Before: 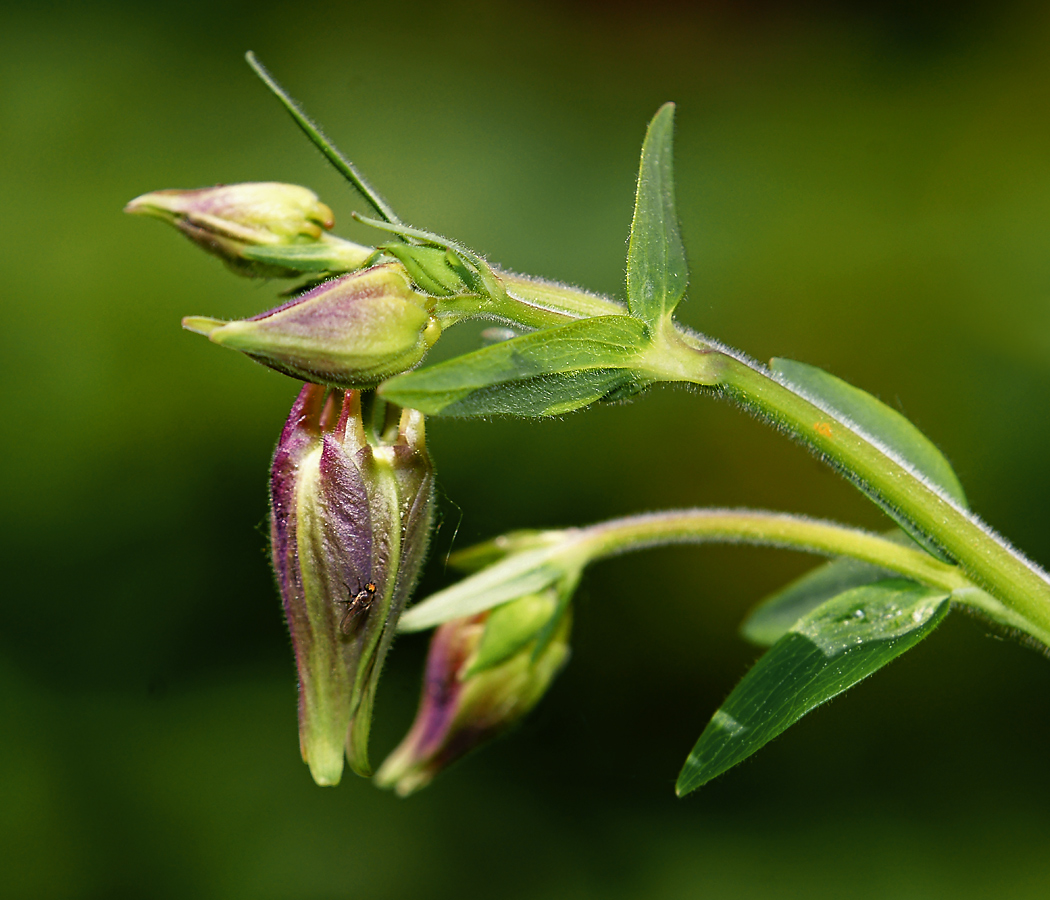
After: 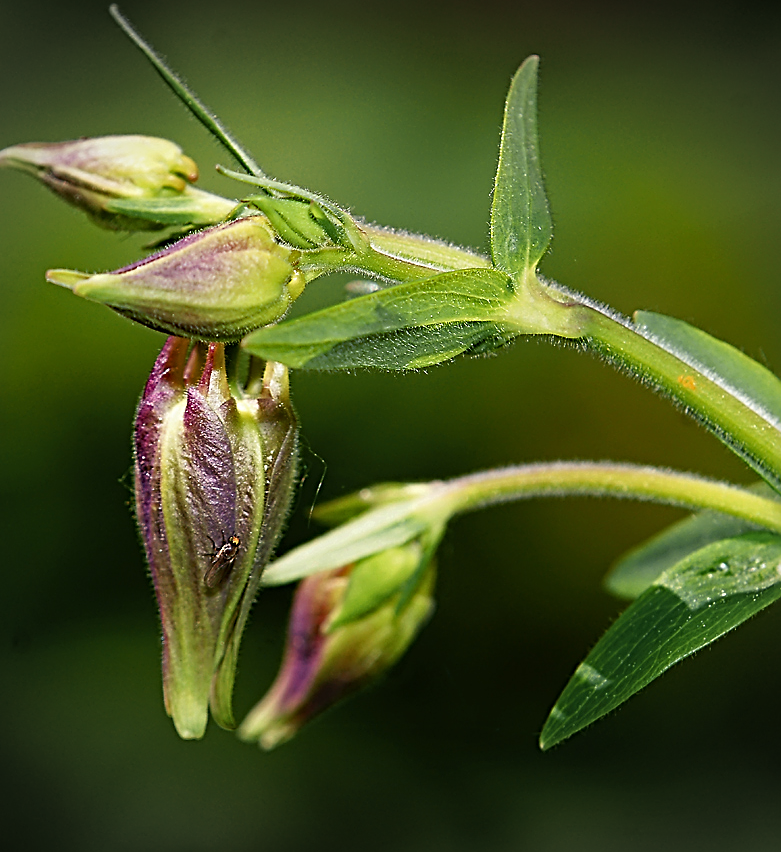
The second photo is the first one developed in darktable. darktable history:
sharpen: radius 2.574, amount 0.686
vignetting: fall-off start 89.38%, fall-off radius 44.56%, width/height ratio 1.164
crop and rotate: left 13.037%, top 5.261%, right 12.576%
